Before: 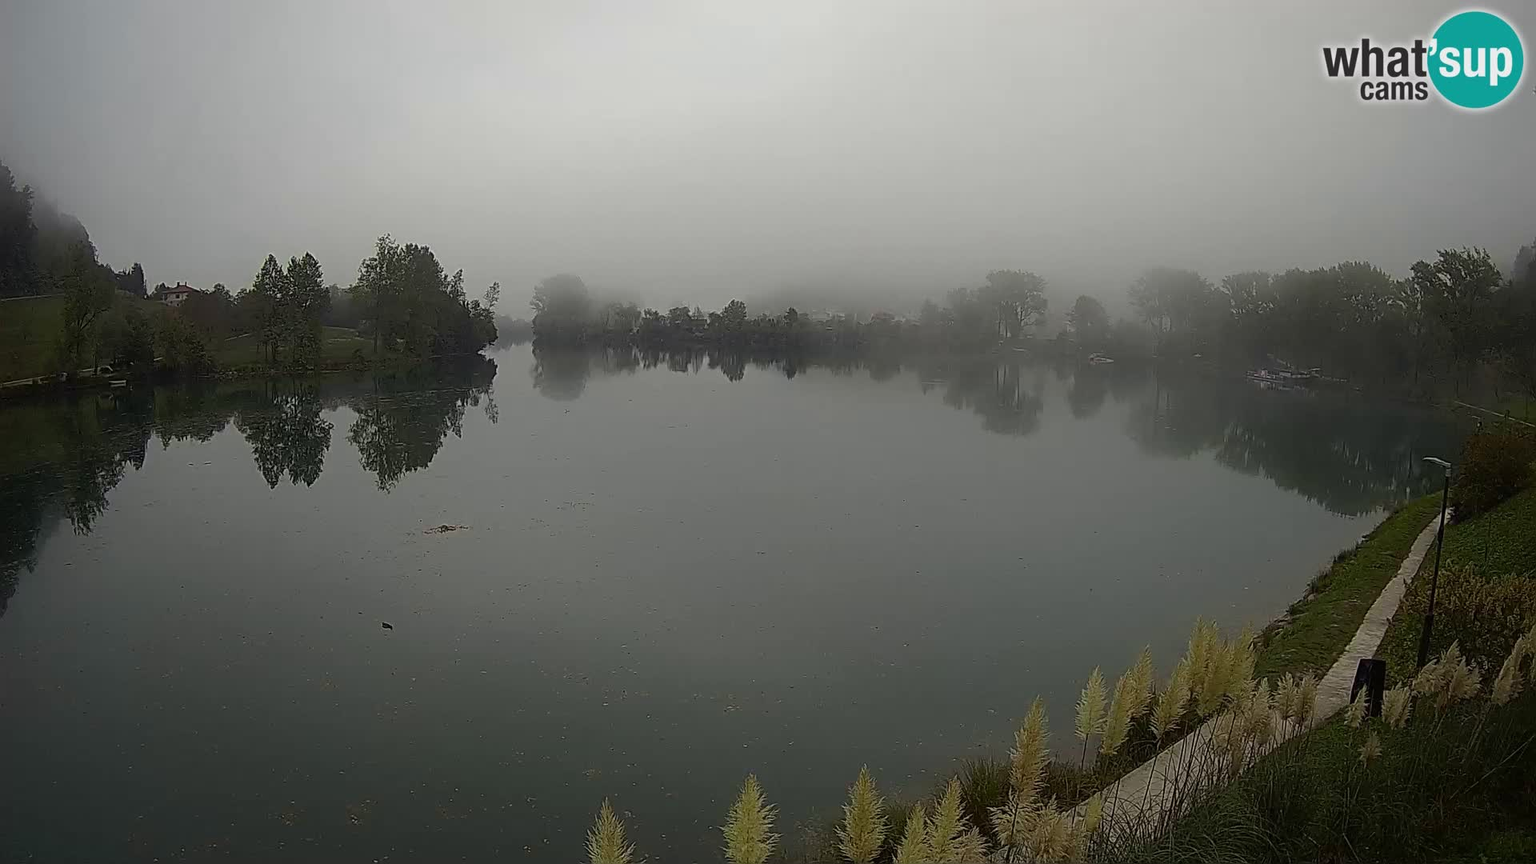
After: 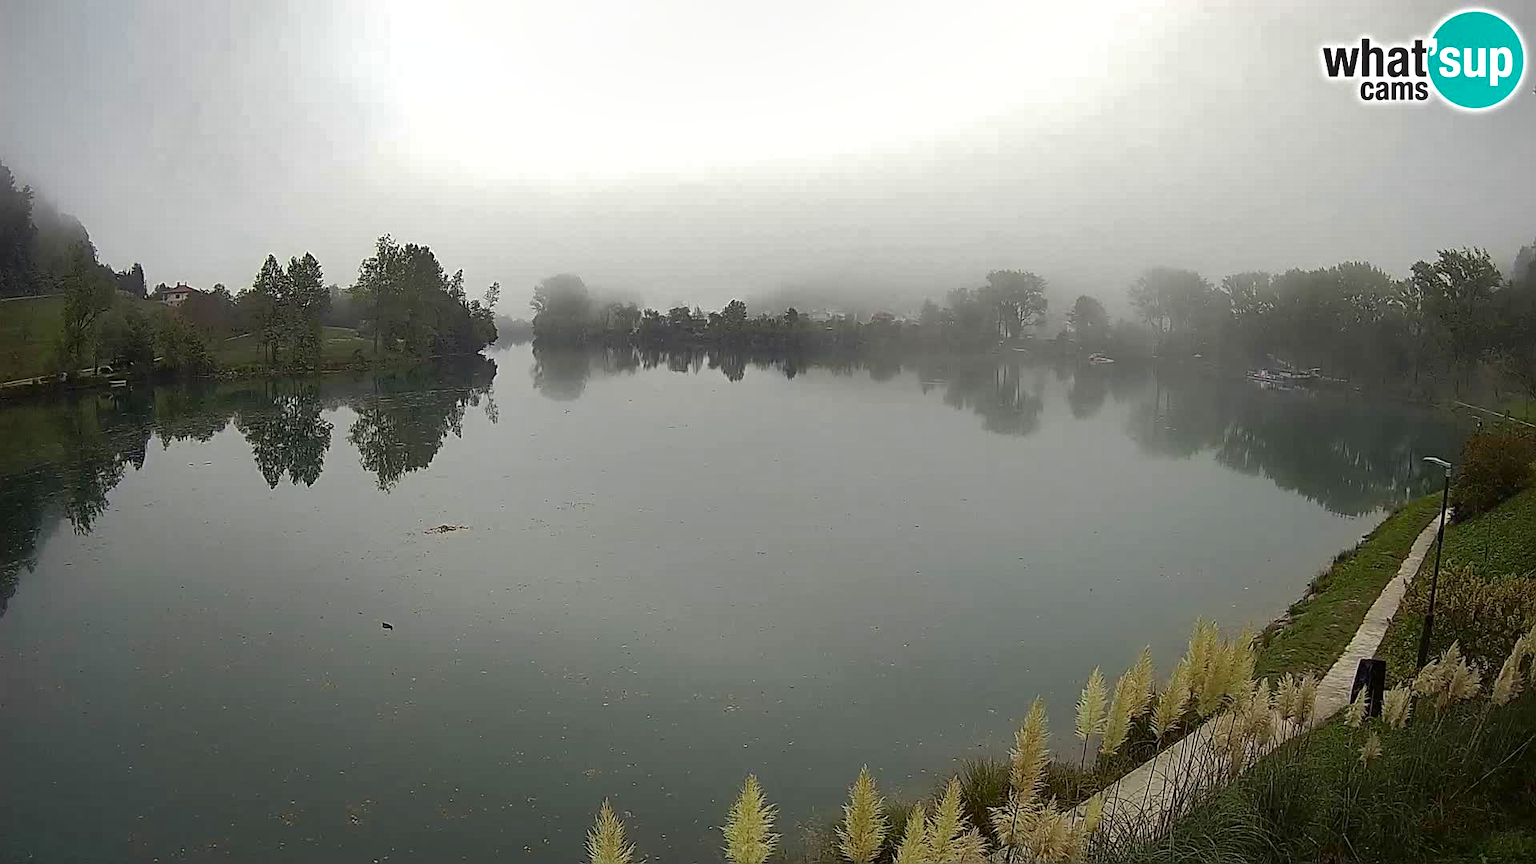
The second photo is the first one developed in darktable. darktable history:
shadows and highlights: radius 105.86, shadows 23.41, highlights -57.38, low approximation 0.01, soften with gaussian
exposure: black level correction 0.001, exposure 0.954 EV, compensate highlight preservation false
